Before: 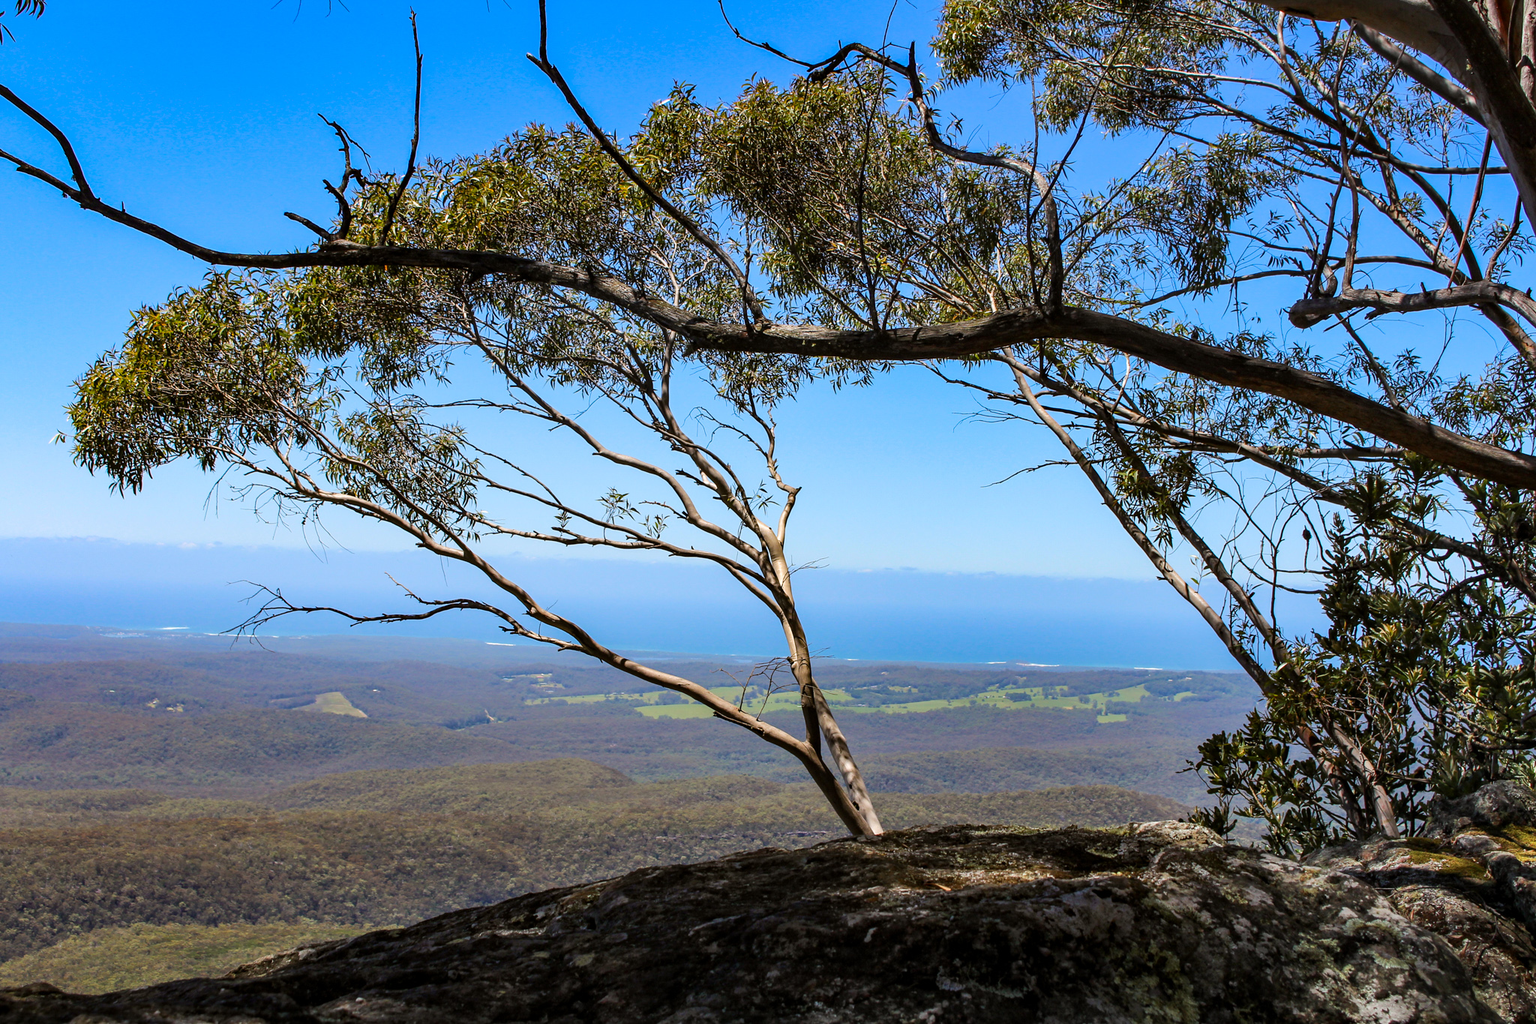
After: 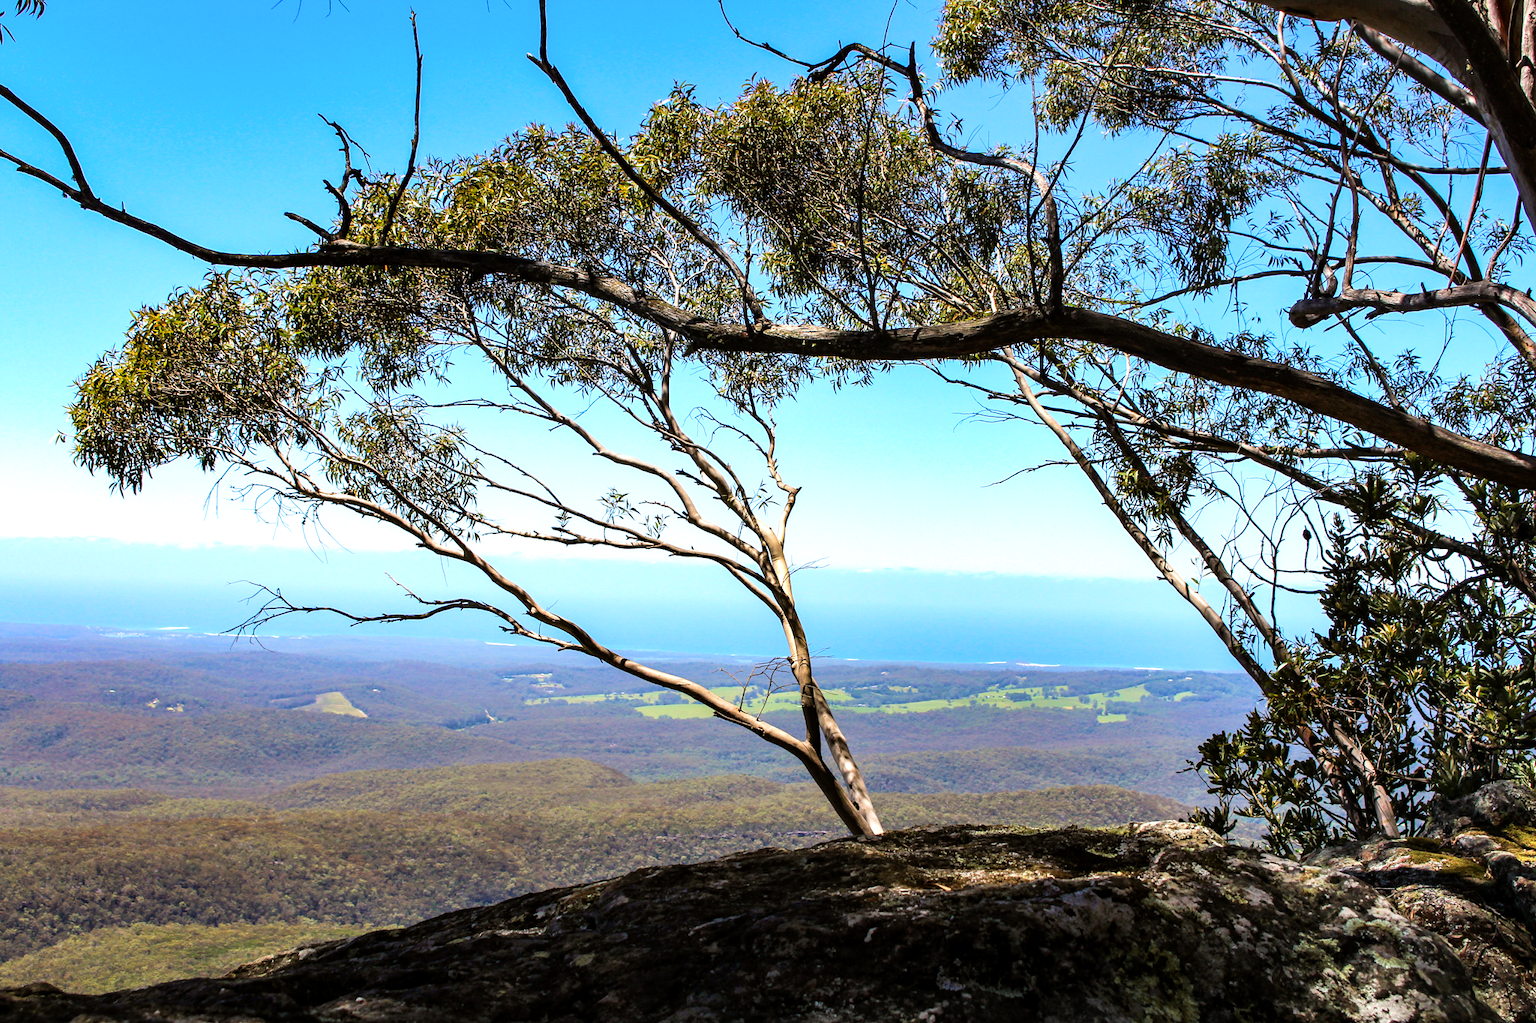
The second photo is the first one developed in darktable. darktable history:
tone equalizer: -8 EV -0.728 EV, -7 EV -0.734 EV, -6 EV -0.621 EV, -5 EV -0.412 EV, -3 EV 0.397 EV, -2 EV 0.6 EV, -1 EV 0.695 EV, +0 EV 0.759 EV
velvia: on, module defaults
